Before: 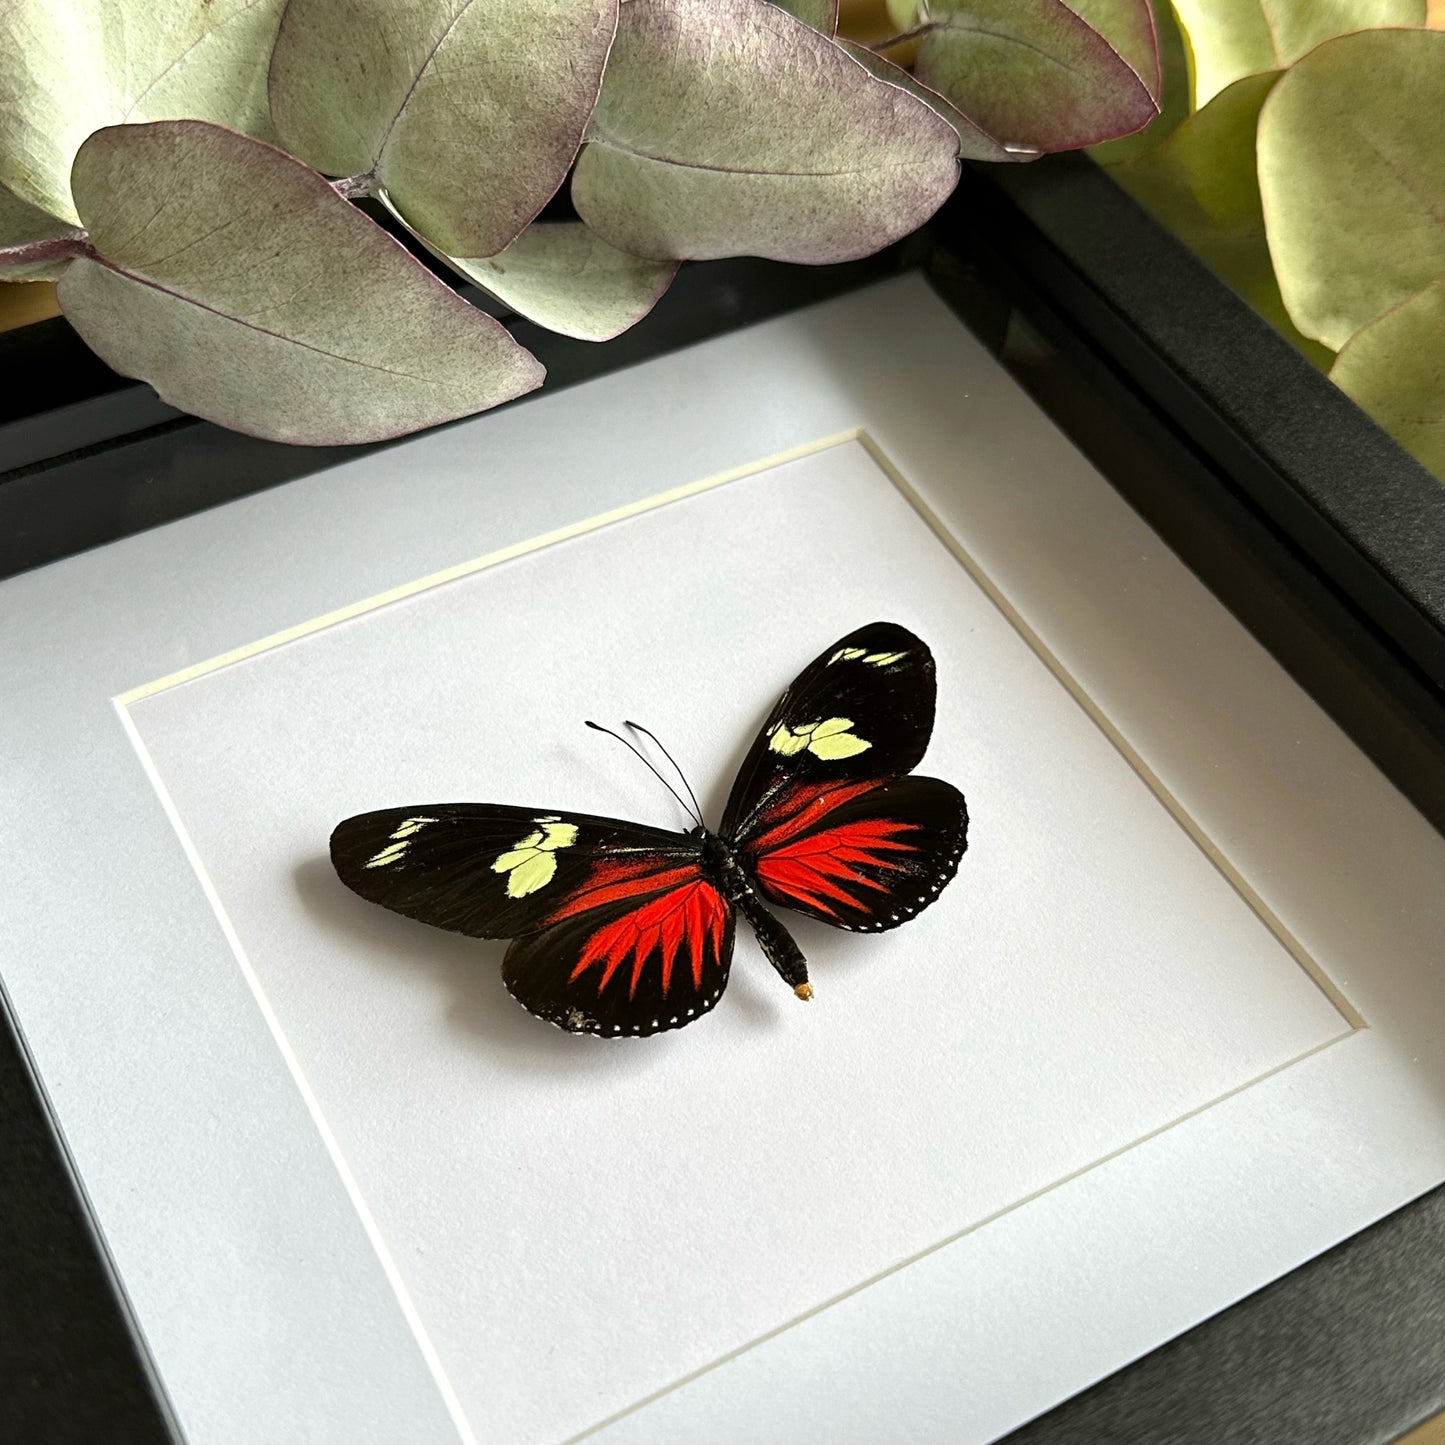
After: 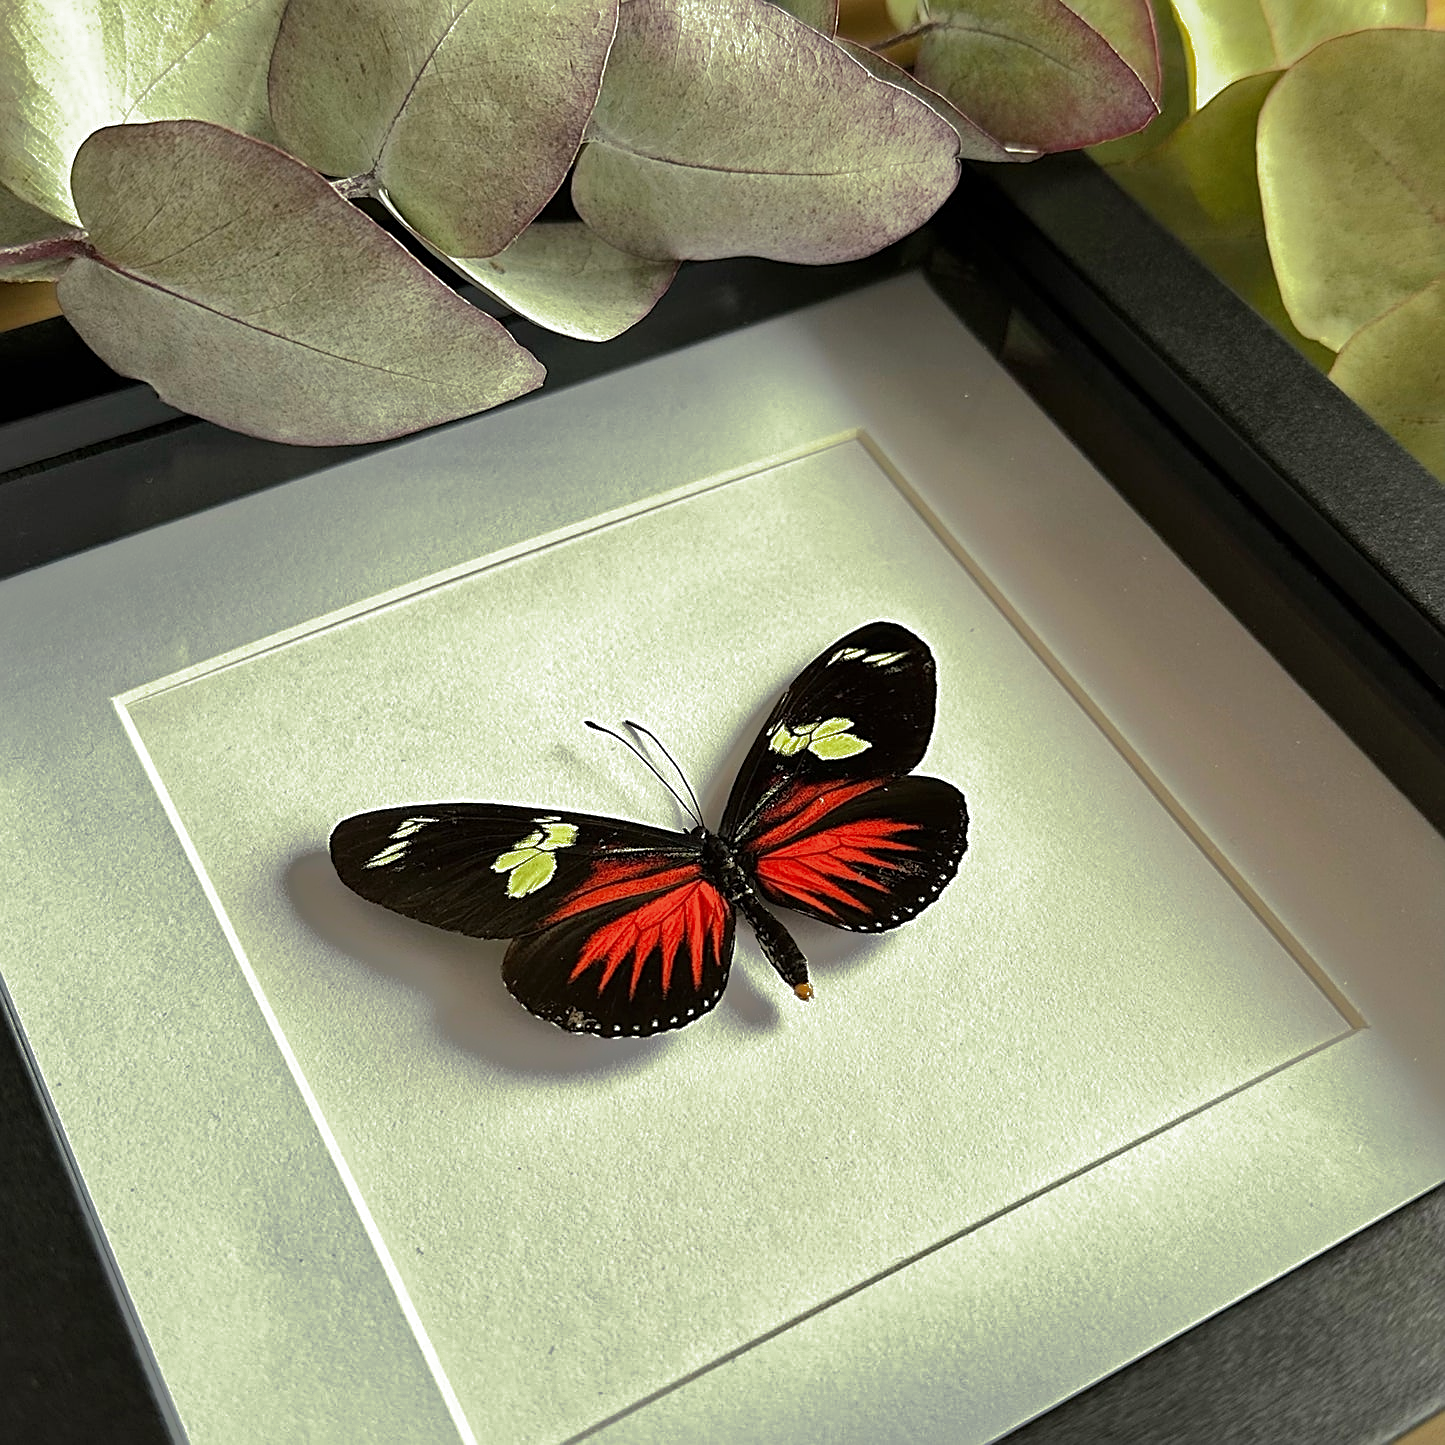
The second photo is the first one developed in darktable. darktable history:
sharpen: on, module defaults
shadows and highlights: shadows 25, highlights -70
split-toning: shadows › hue 290.82°, shadows › saturation 0.34, highlights › saturation 0.38, balance 0, compress 50%
